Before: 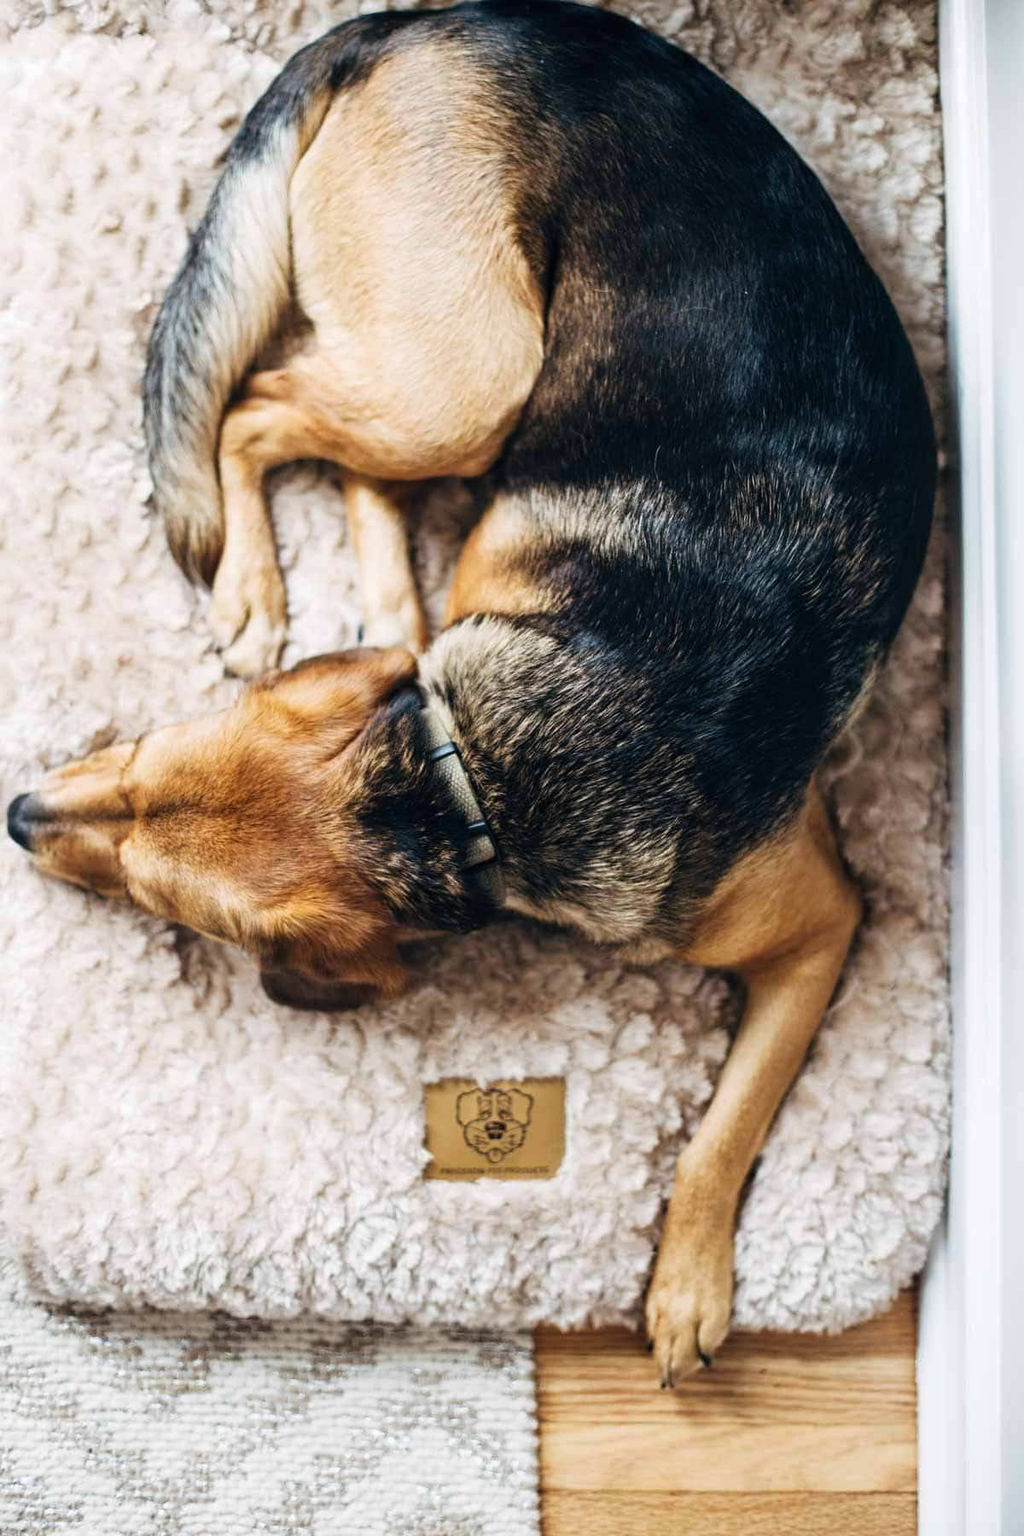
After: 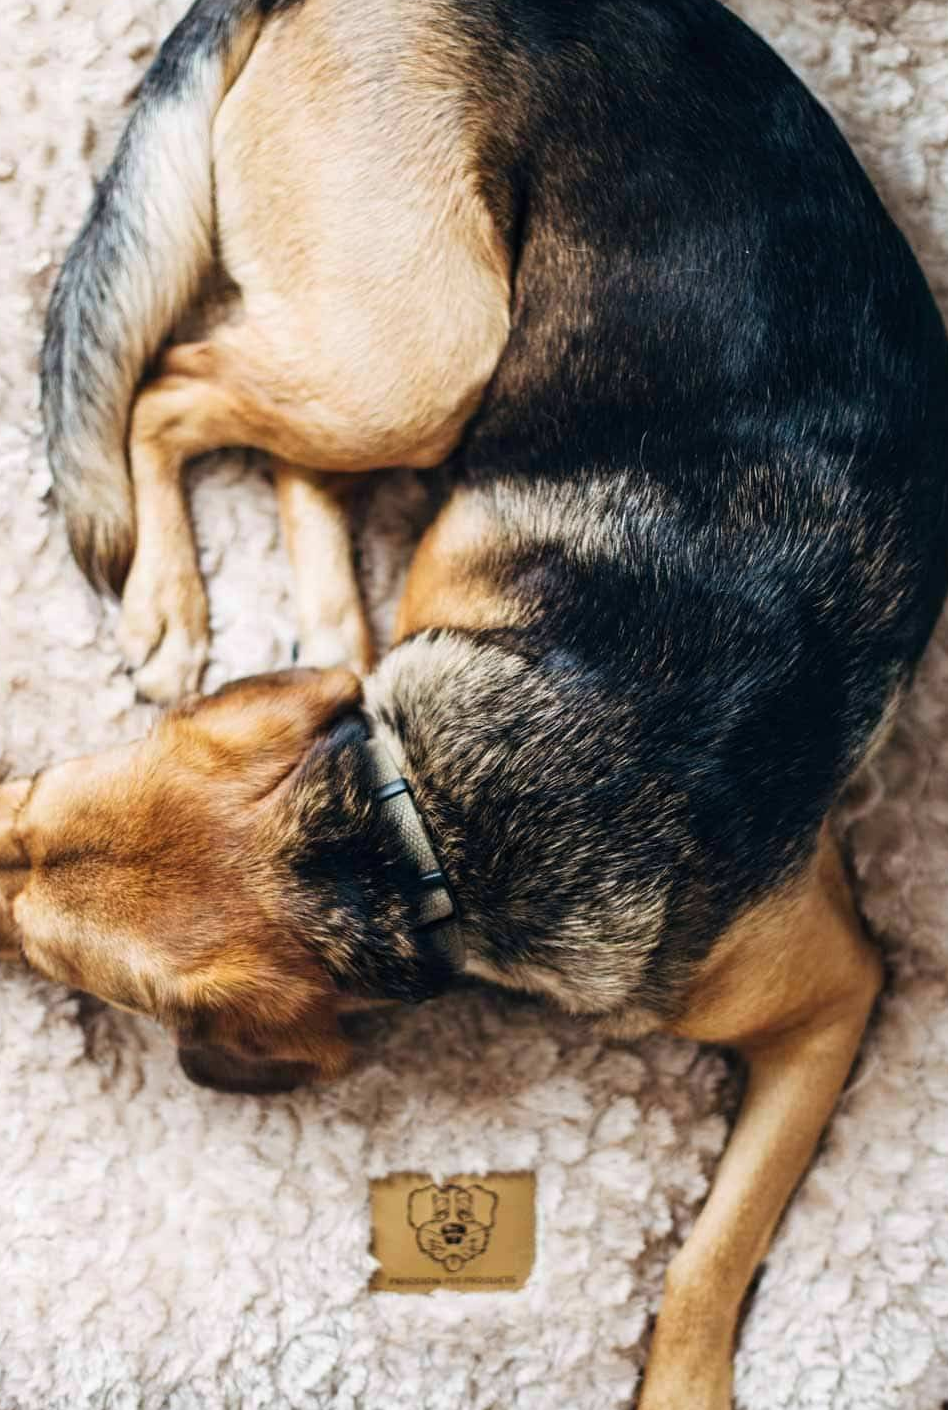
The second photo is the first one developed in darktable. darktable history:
crop and rotate: left 10.644%, top 5.086%, right 10.316%, bottom 16.57%
